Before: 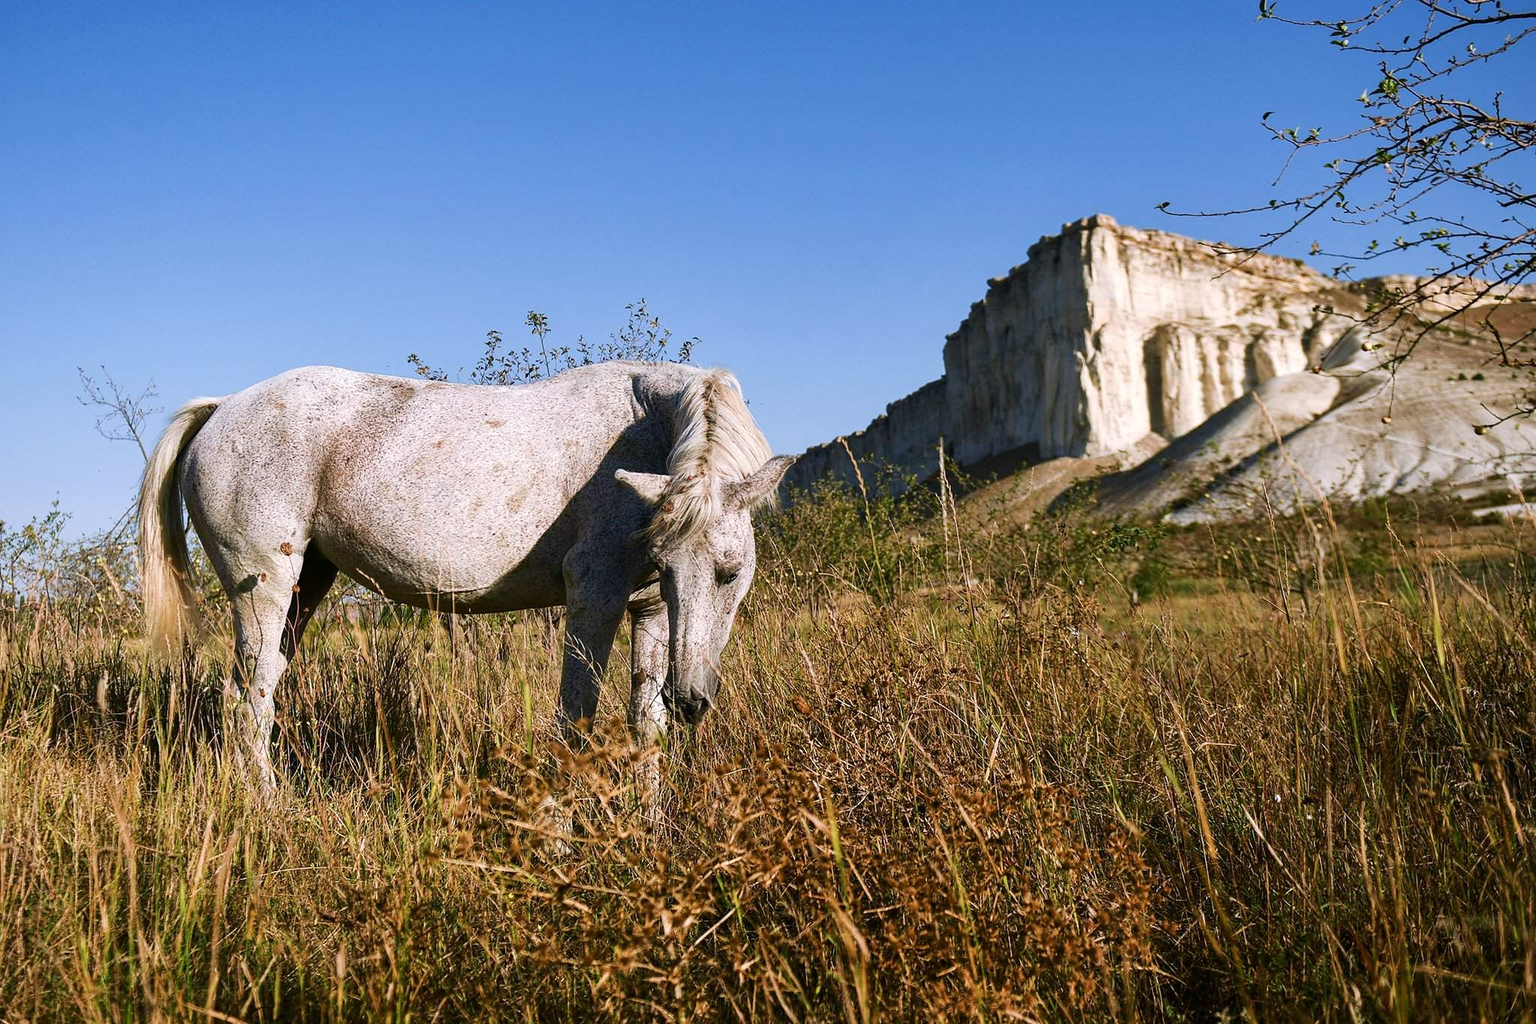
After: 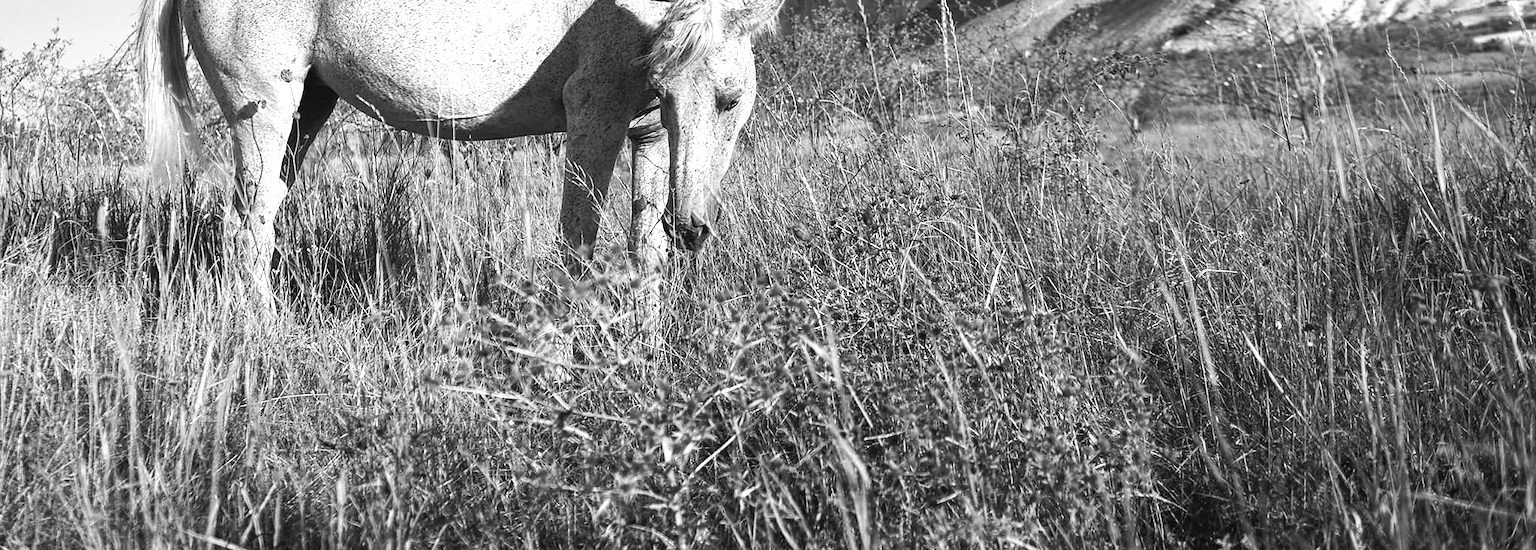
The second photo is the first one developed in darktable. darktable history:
exposure: black level correction 0, exposure 0.7 EV, compensate exposure bias true, compensate highlight preservation false
monochrome: a 32, b 64, size 2.3
contrast brightness saturation: brightness 0.13
crop and rotate: top 46.237%
